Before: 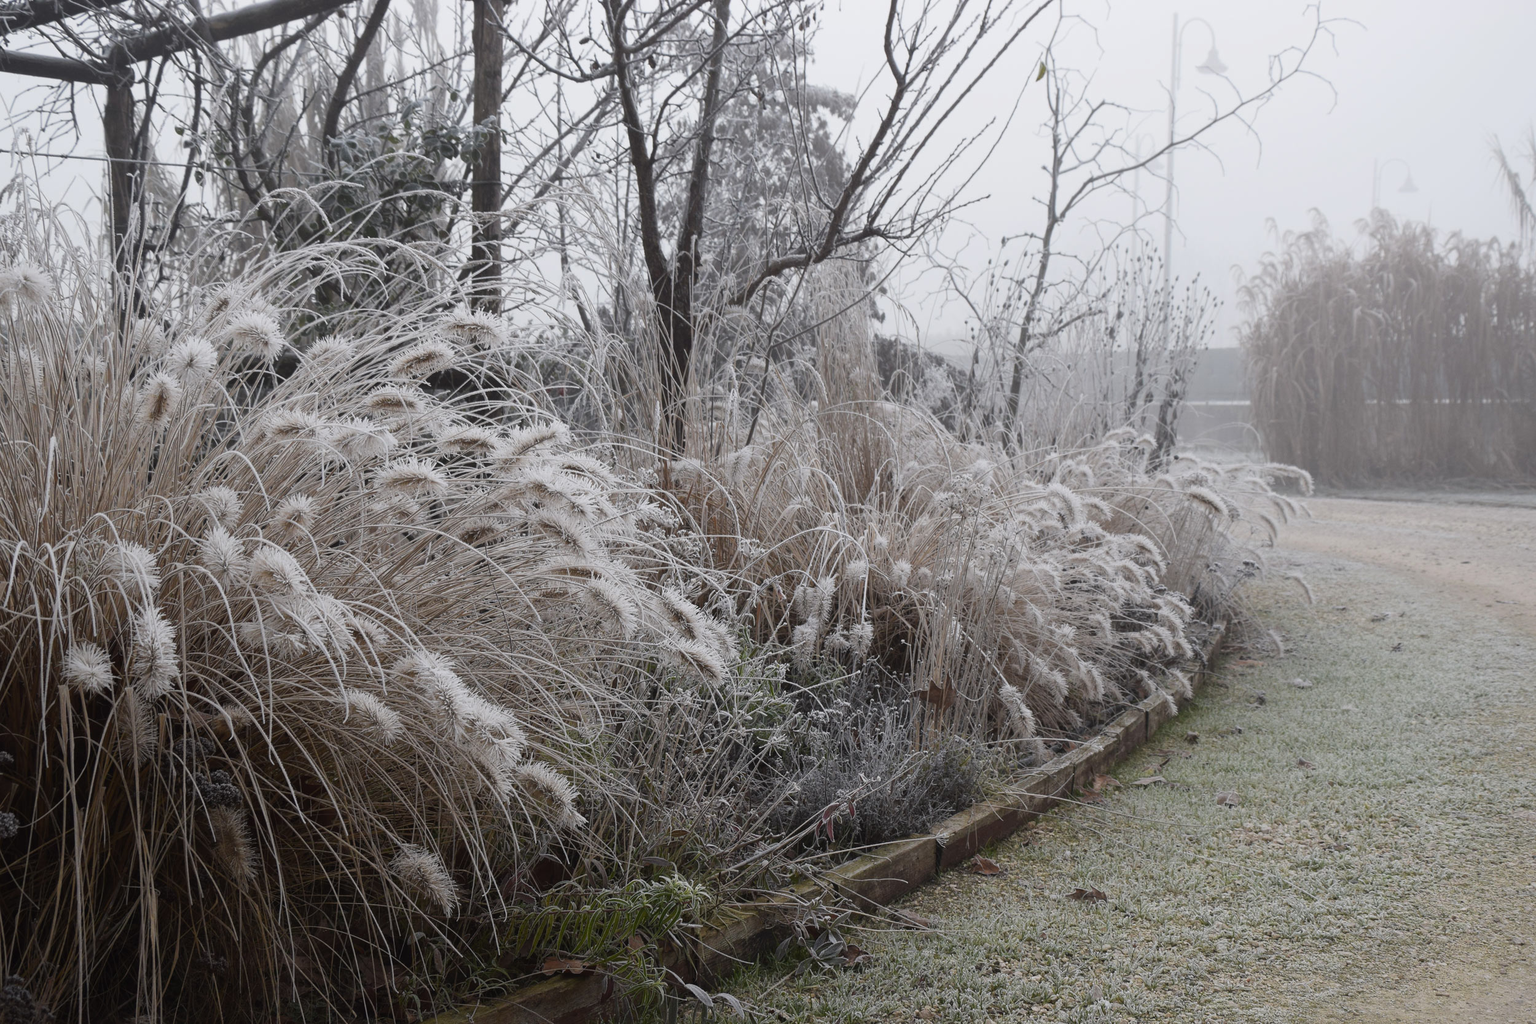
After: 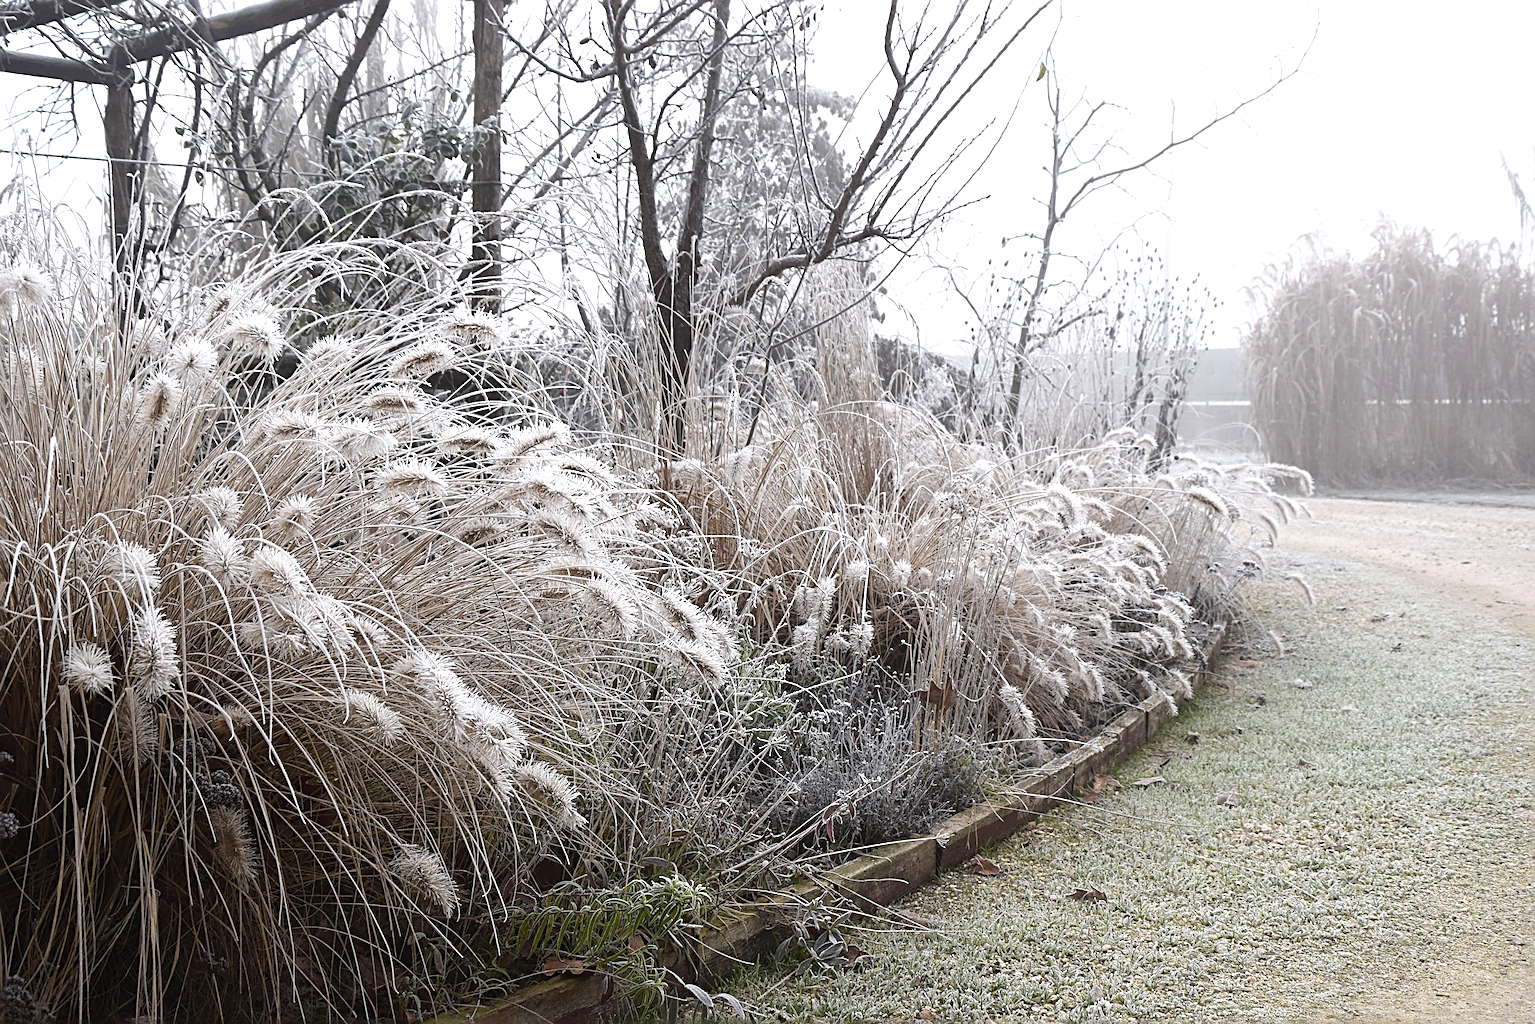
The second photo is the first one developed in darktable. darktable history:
sharpen: radius 2.817, amount 0.715
levels: levels [0, 0.394, 0.787]
